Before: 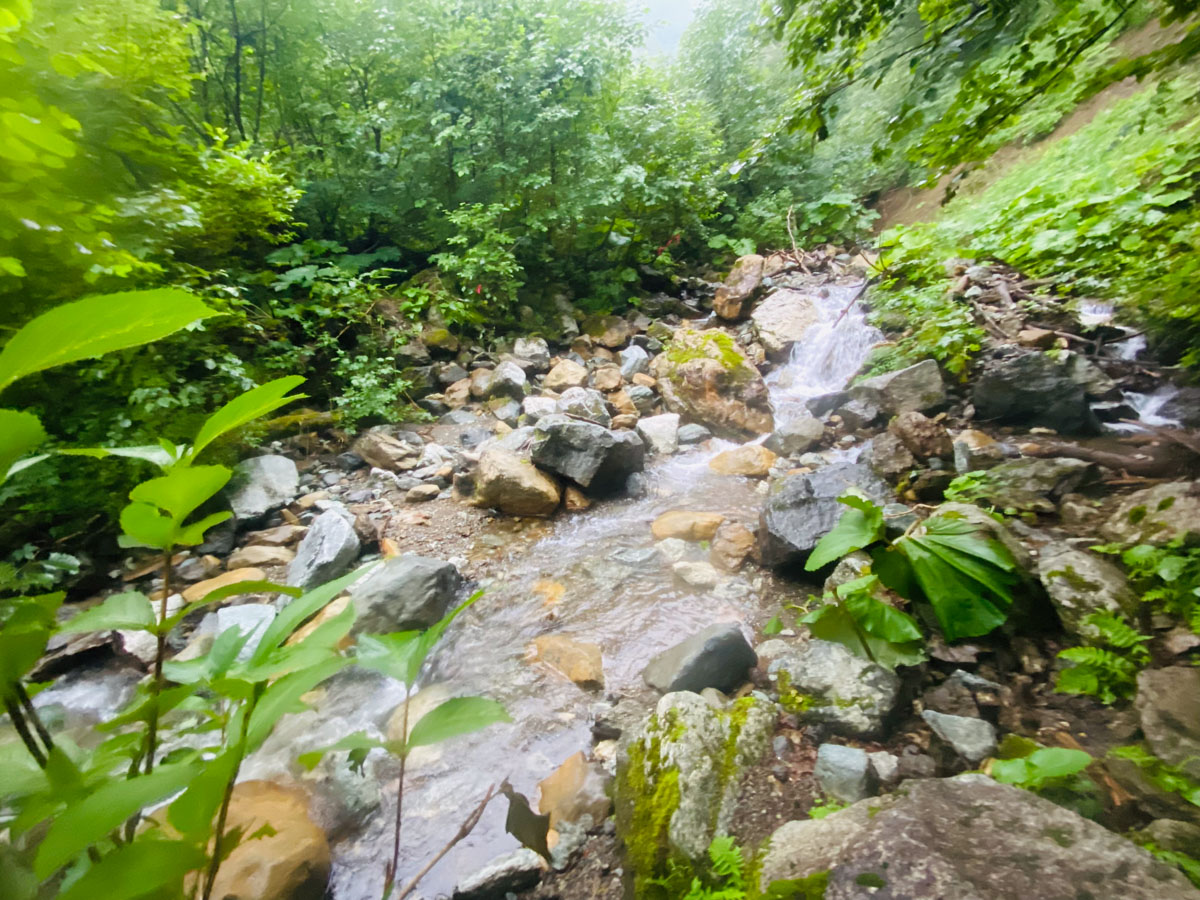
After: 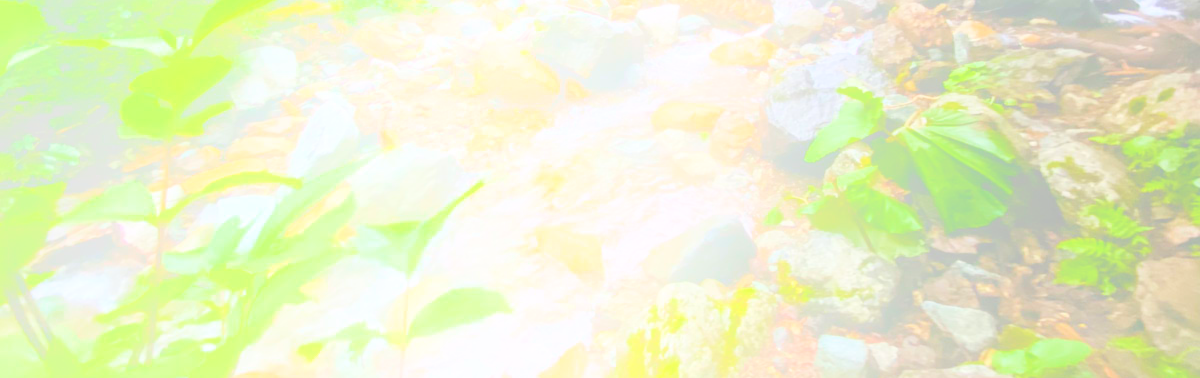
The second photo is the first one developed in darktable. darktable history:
local contrast: on, module defaults
crop: top 45.551%, bottom 12.262%
bloom: size 70%, threshold 25%, strength 70%
